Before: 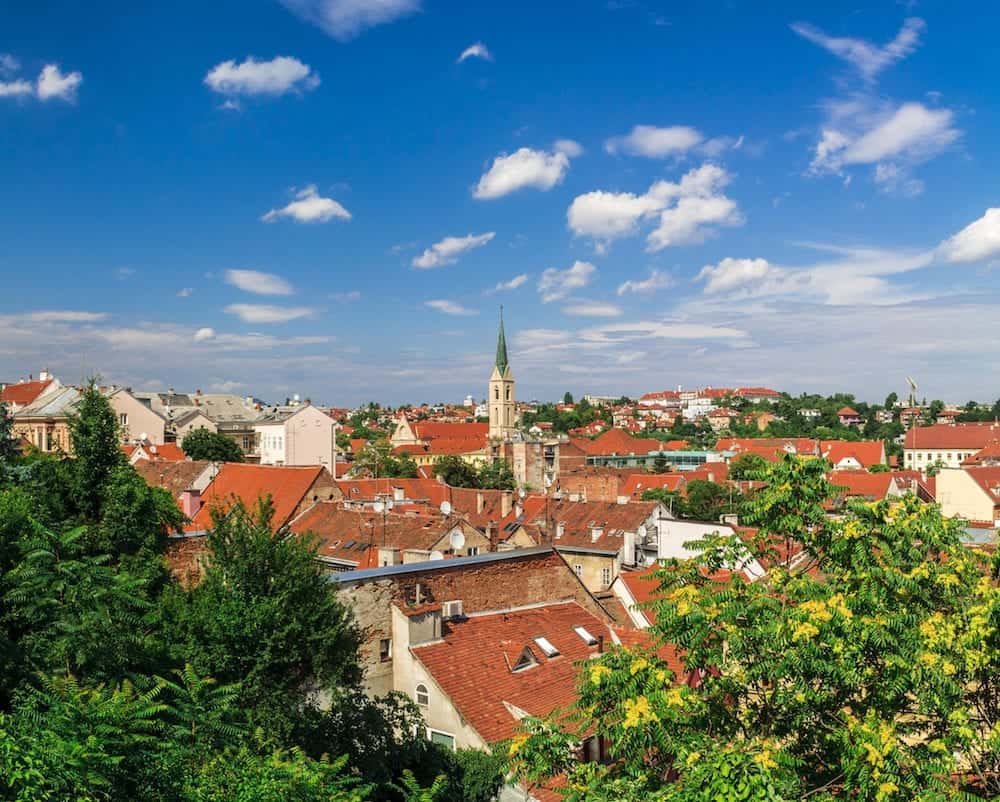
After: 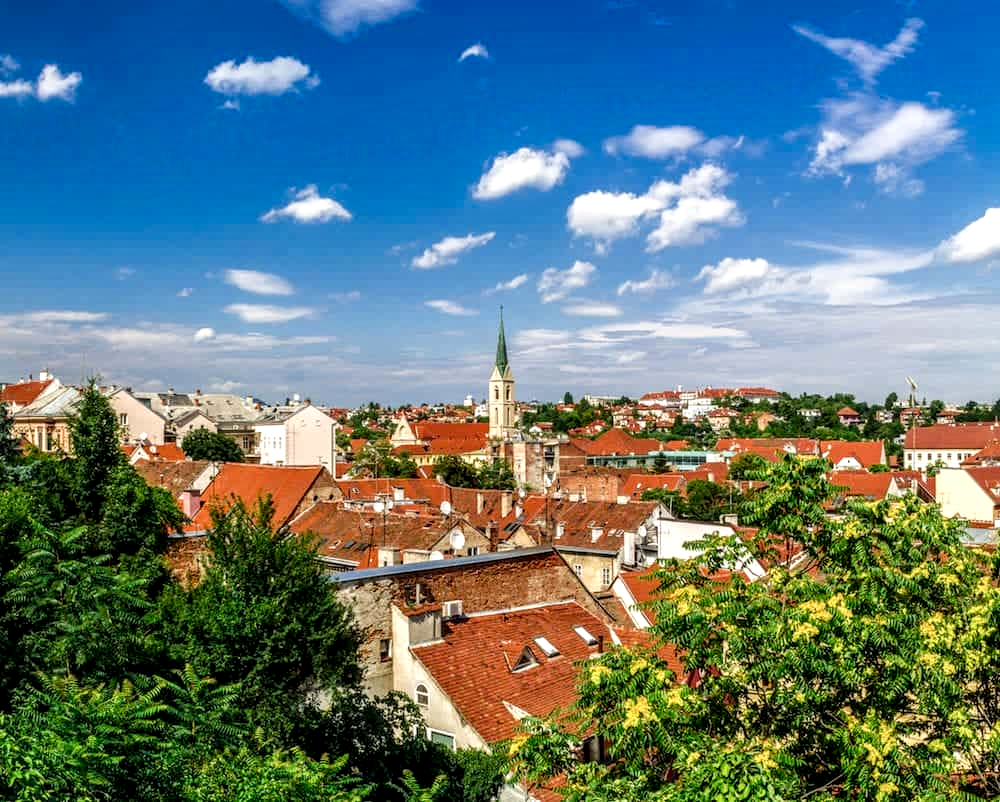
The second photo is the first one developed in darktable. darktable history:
color balance rgb: perceptual saturation grading › global saturation 20%, perceptual saturation grading › highlights -25%, perceptual saturation grading › shadows 25%
local contrast: highlights 60%, shadows 60%, detail 160%
